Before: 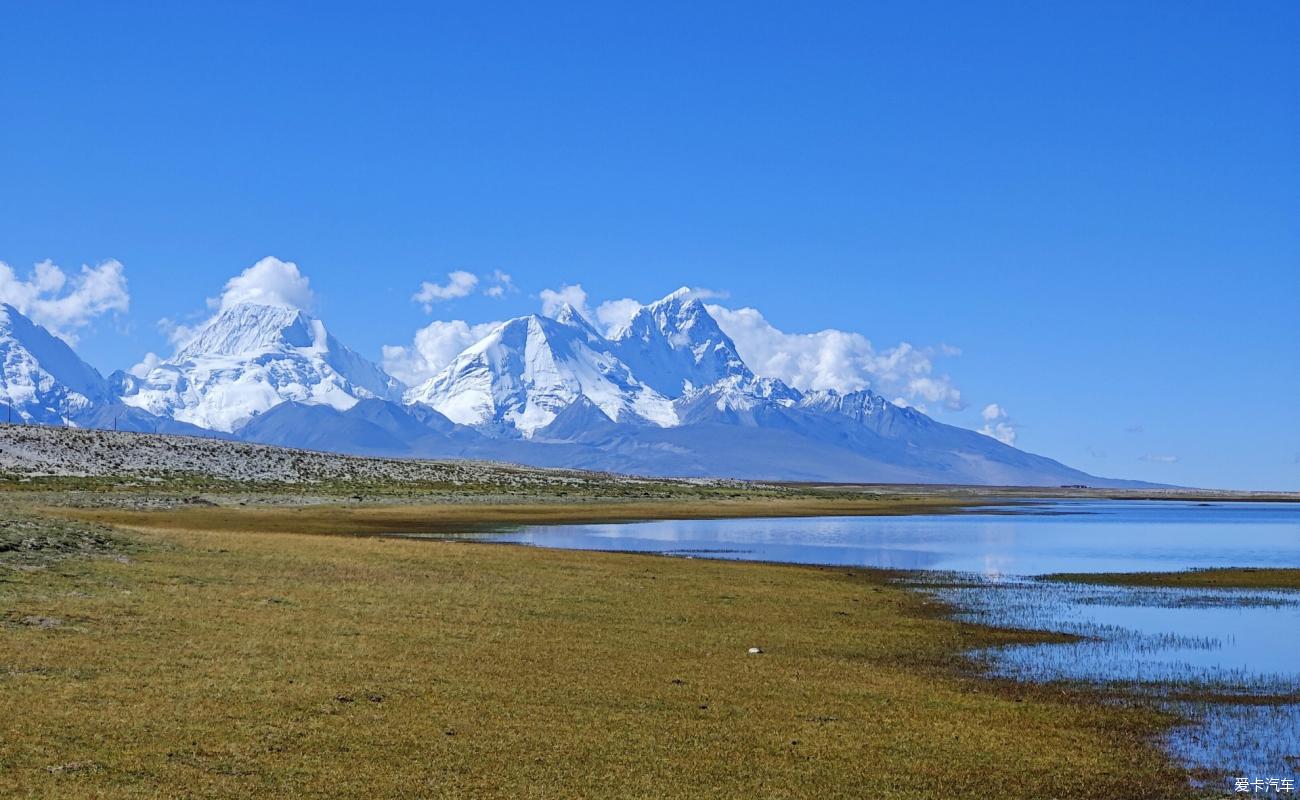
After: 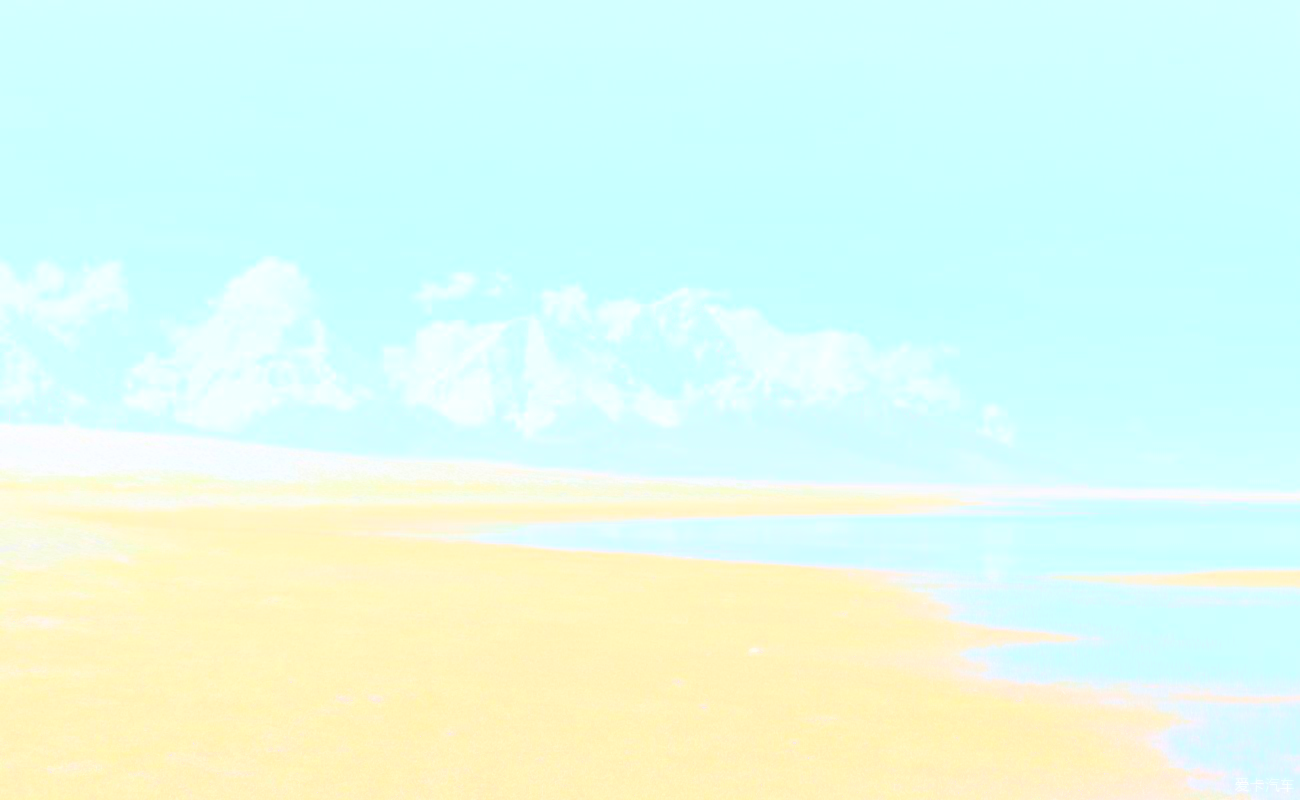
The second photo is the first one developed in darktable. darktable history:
bloom: size 85%, threshold 5%, strength 85%
tone equalizer: on, module defaults
